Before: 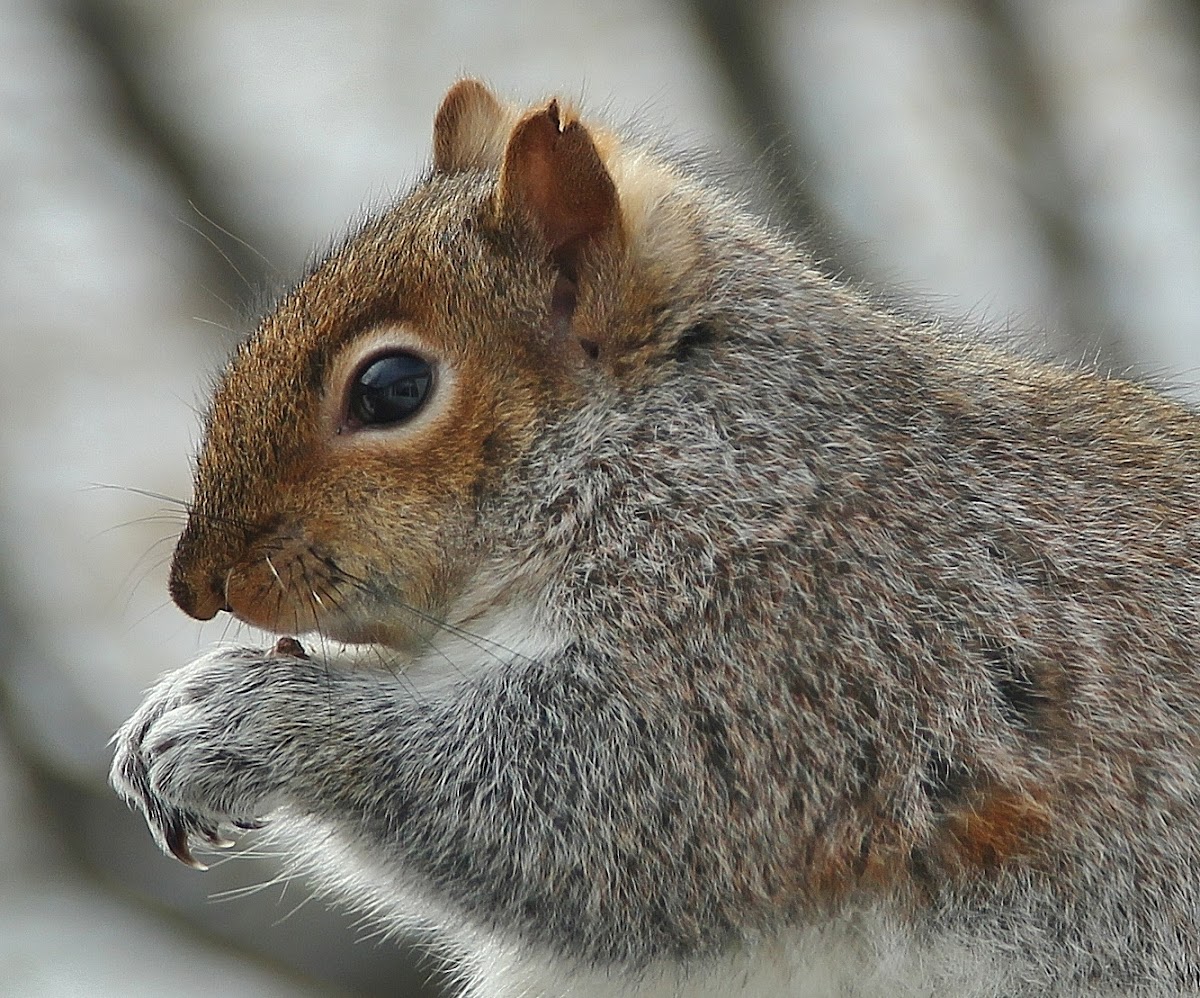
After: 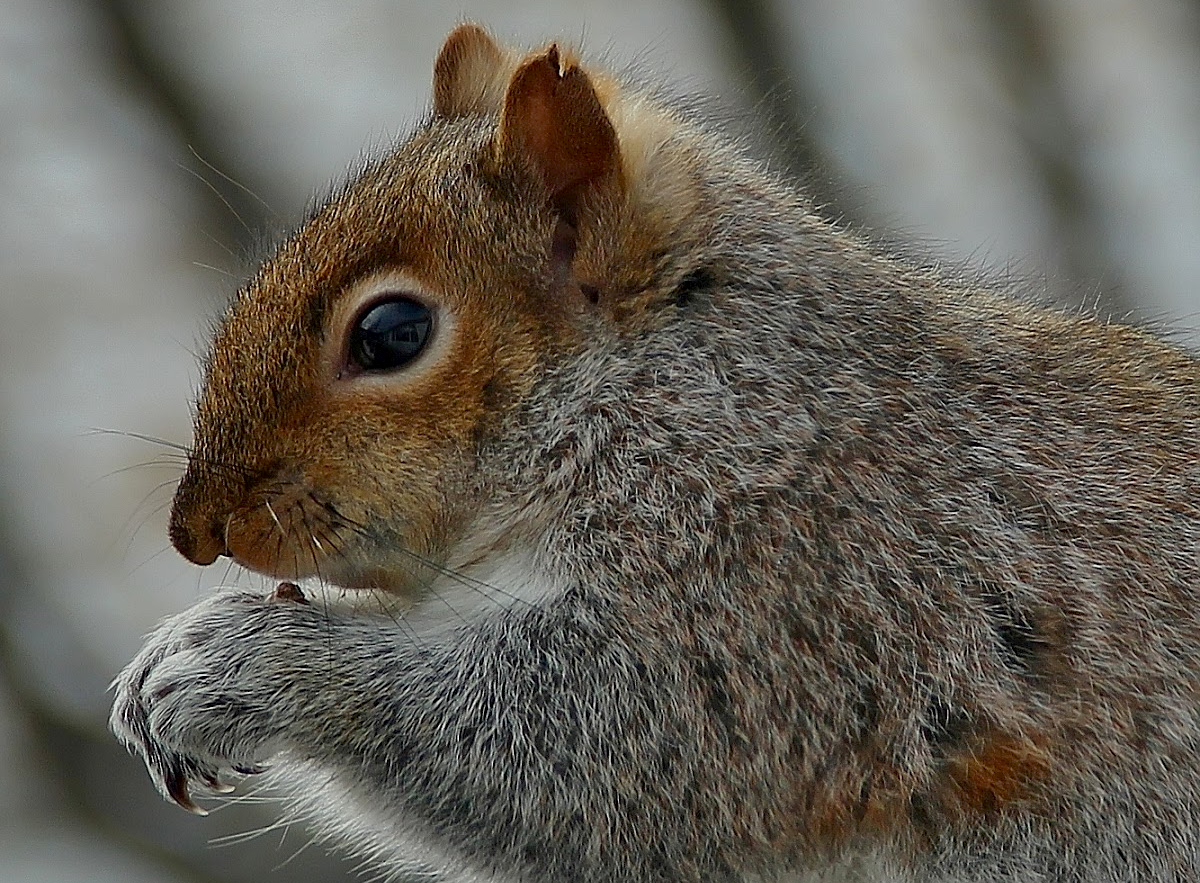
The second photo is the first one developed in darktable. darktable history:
exposure: black level correction 0.009, exposure -0.623 EV, compensate highlight preservation false
crop and rotate: top 5.535%, bottom 5.918%
sharpen: radius 1.439, amount 0.398, threshold 1.328
contrast brightness saturation: saturation 0.179
tone equalizer: smoothing diameter 24.92%, edges refinement/feathering 9.23, preserve details guided filter
